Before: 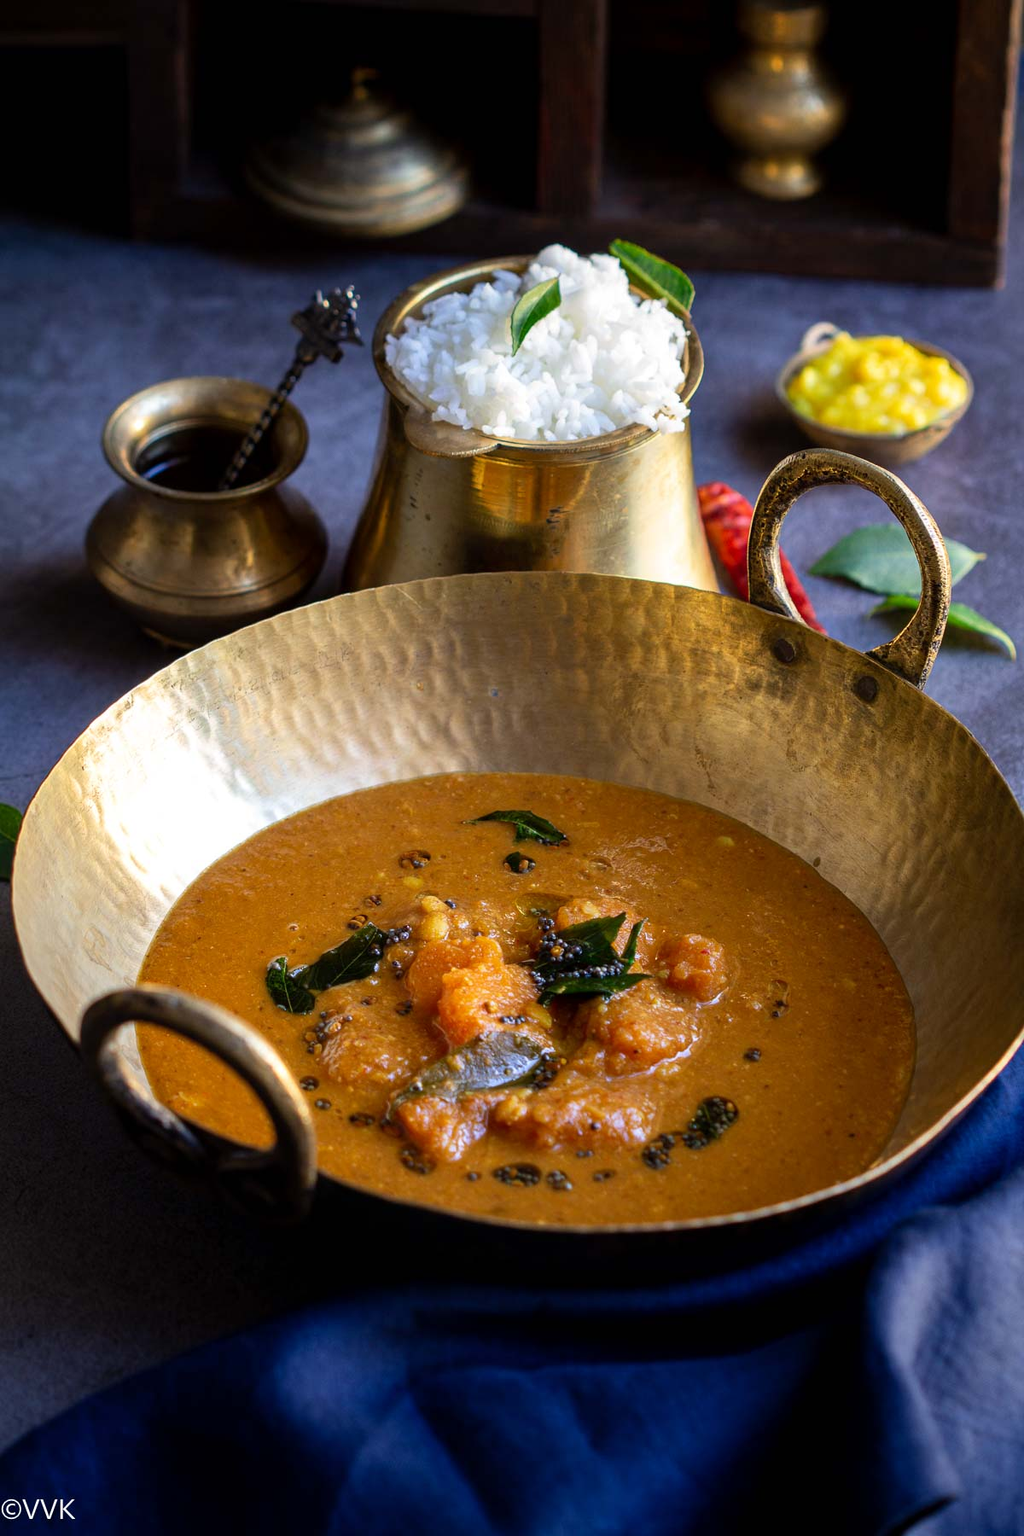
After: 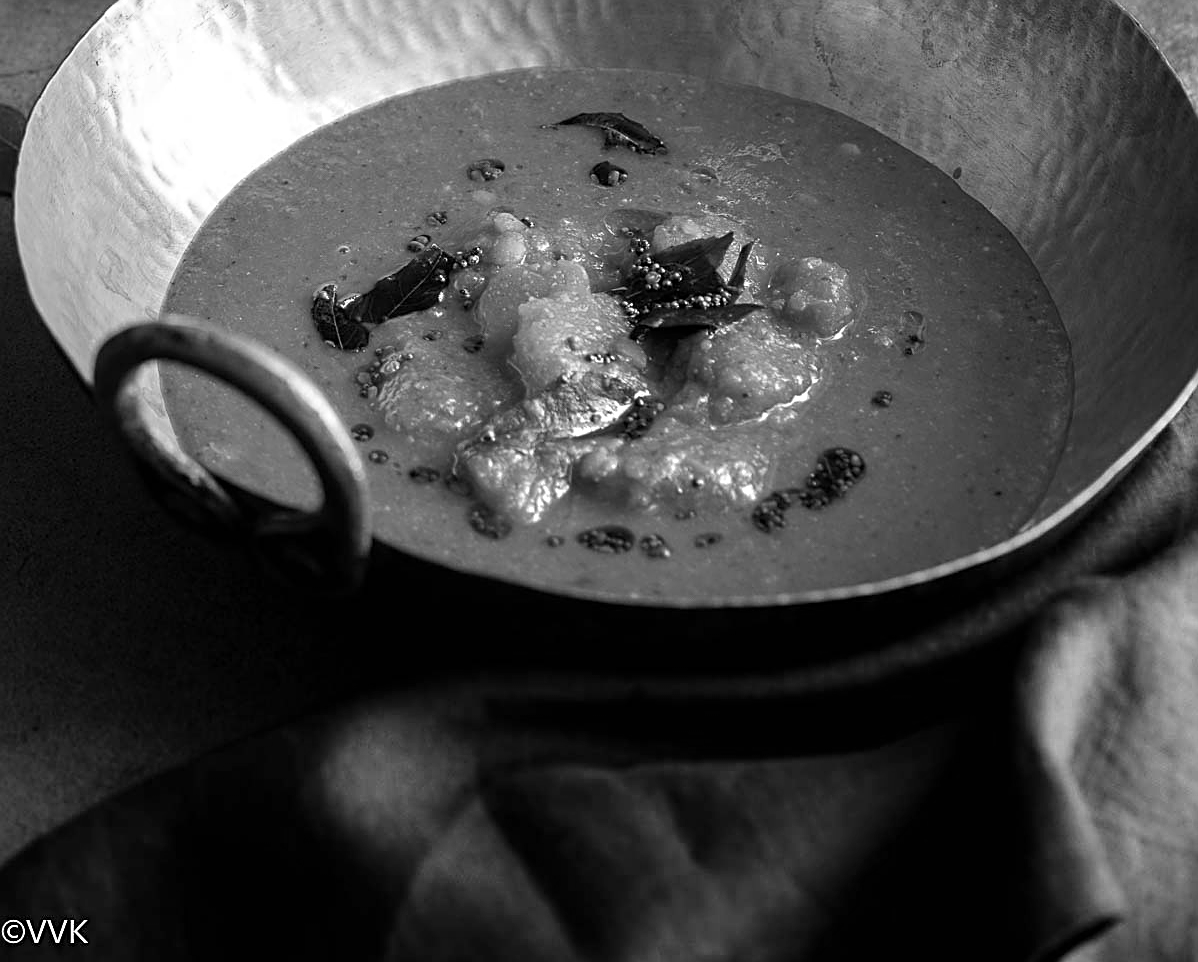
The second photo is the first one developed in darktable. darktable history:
sharpen: amount 0.547
crop and rotate: top 46.525%, right 0.108%
color zones: curves: ch0 [(0, 0.613) (0.01, 0.613) (0.245, 0.448) (0.498, 0.529) (0.642, 0.665) (0.879, 0.777) (0.99, 0.613)]; ch1 [(0, 0) (0.143, 0) (0.286, 0) (0.429, 0) (0.571, 0) (0.714, 0) (0.857, 0)]
